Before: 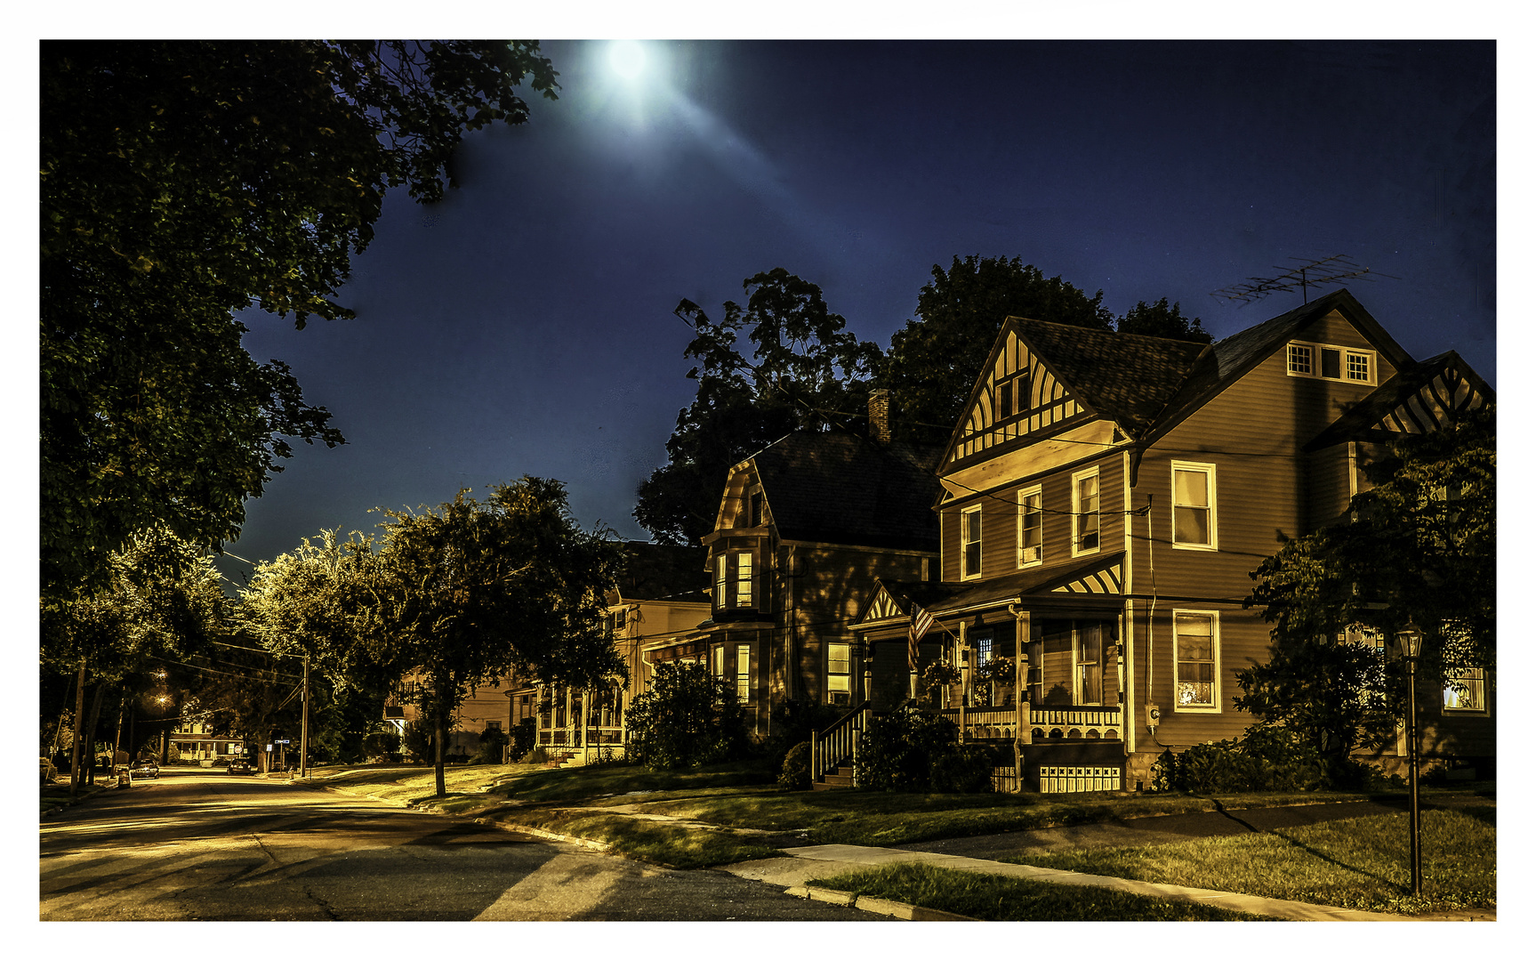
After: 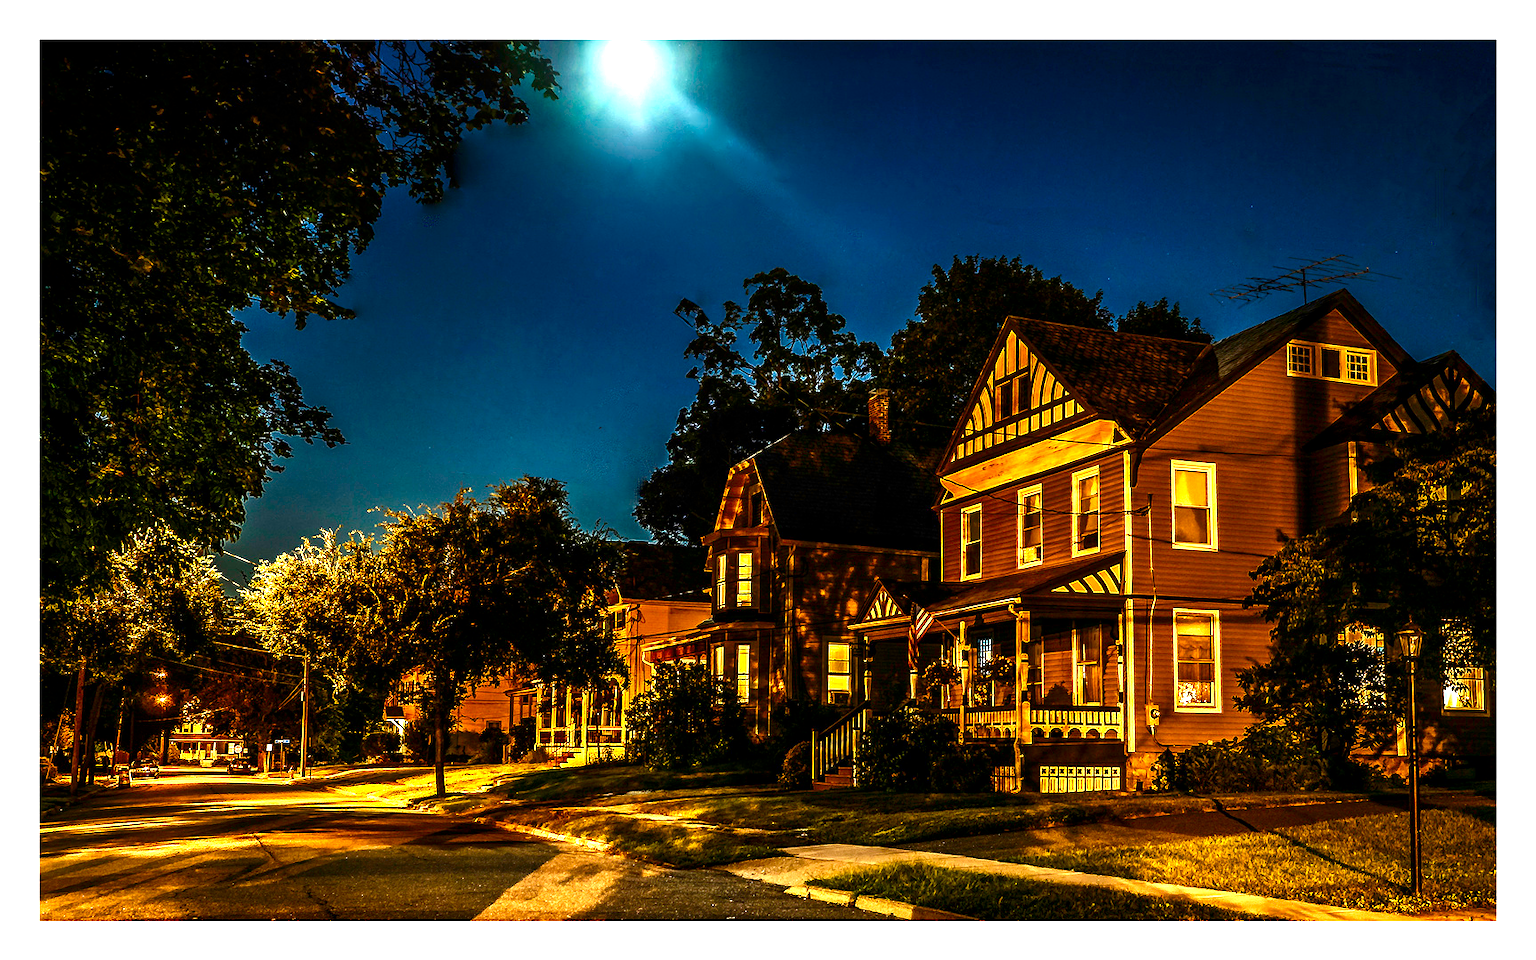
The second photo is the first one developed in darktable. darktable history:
exposure: black level correction 0, exposure 0.498 EV, compensate exposure bias true, compensate highlight preservation false
contrast brightness saturation: brightness -0.251, saturation 0.2
